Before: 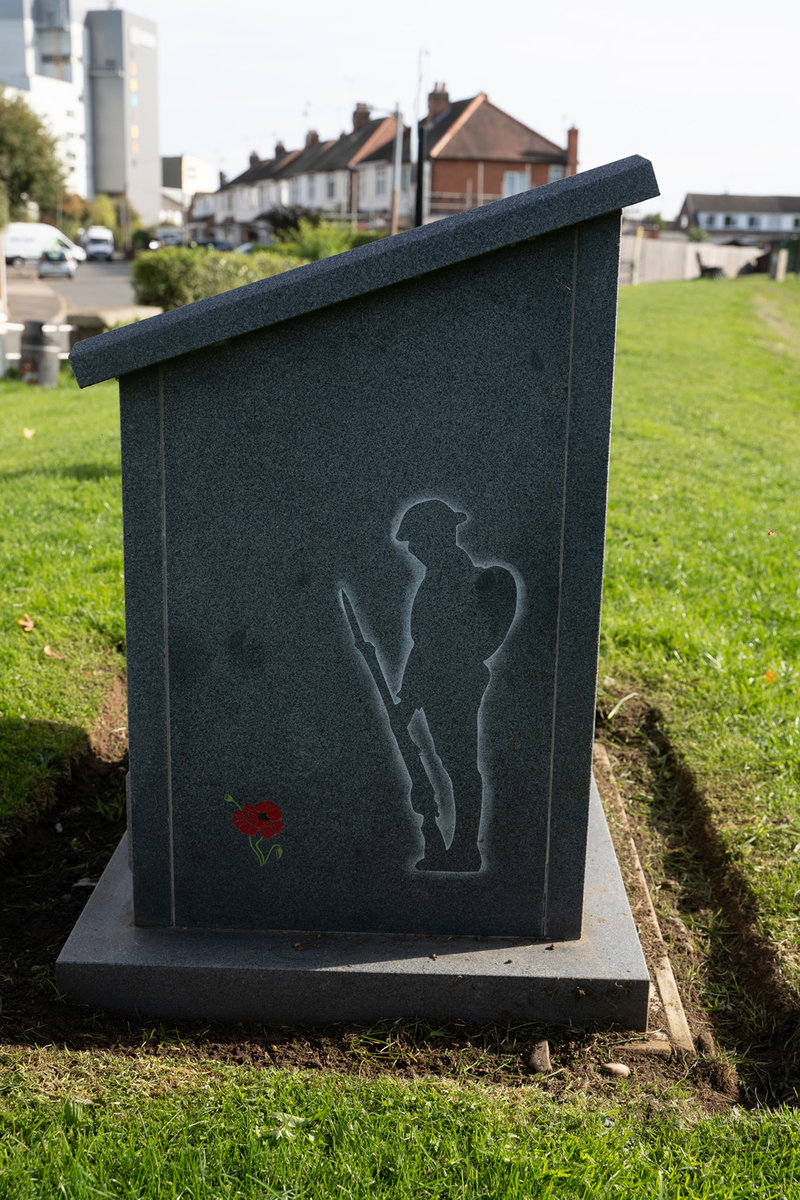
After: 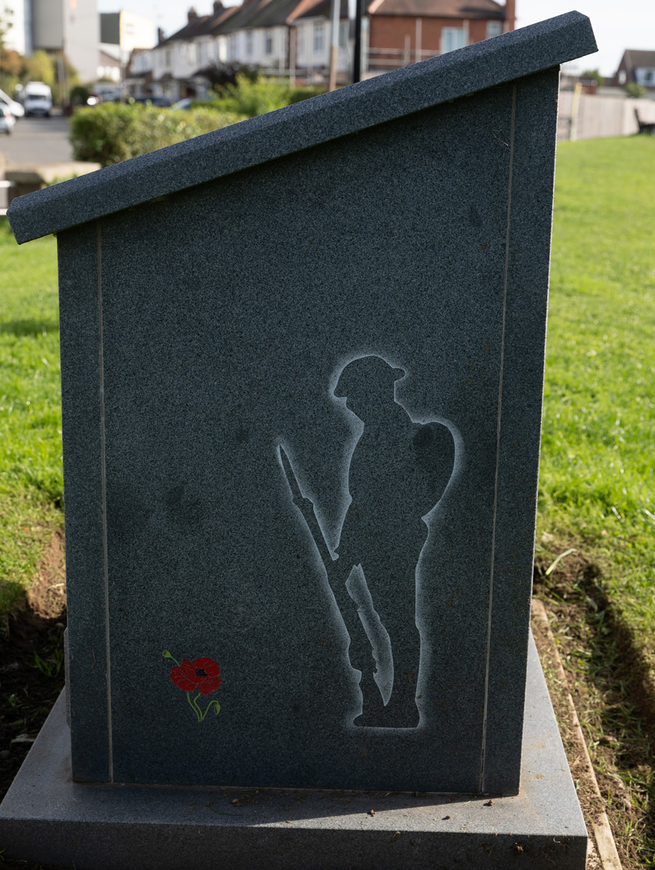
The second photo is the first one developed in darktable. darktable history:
crop: left 7.758%, top 12.01%, right 10.321%, bottom 15.431%
